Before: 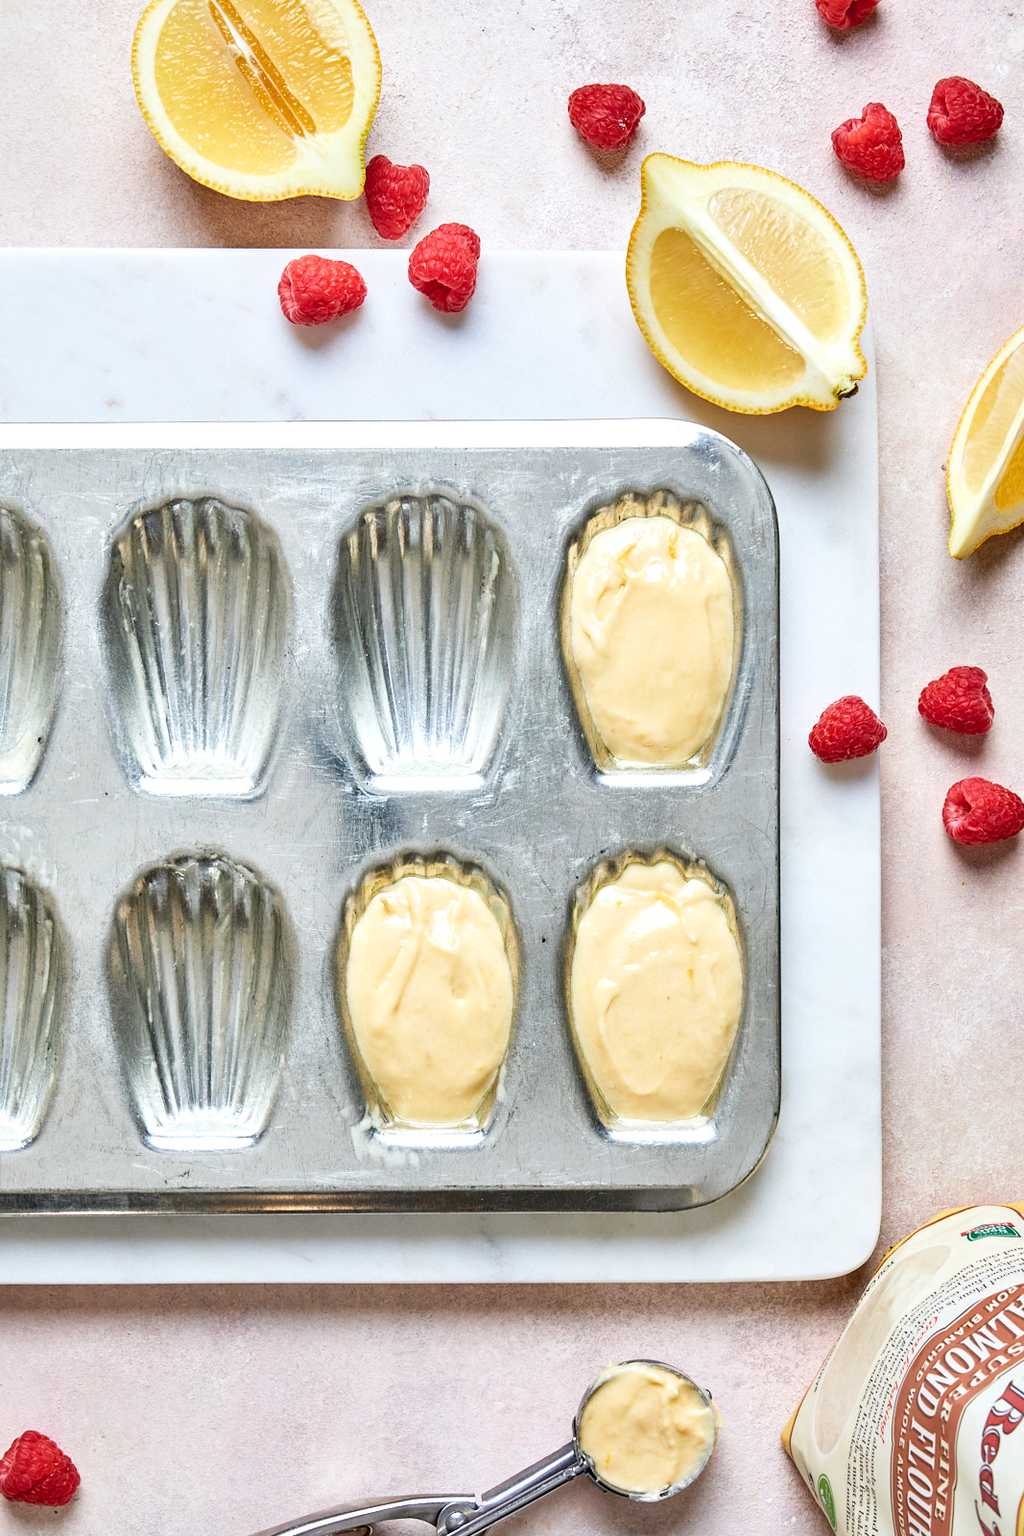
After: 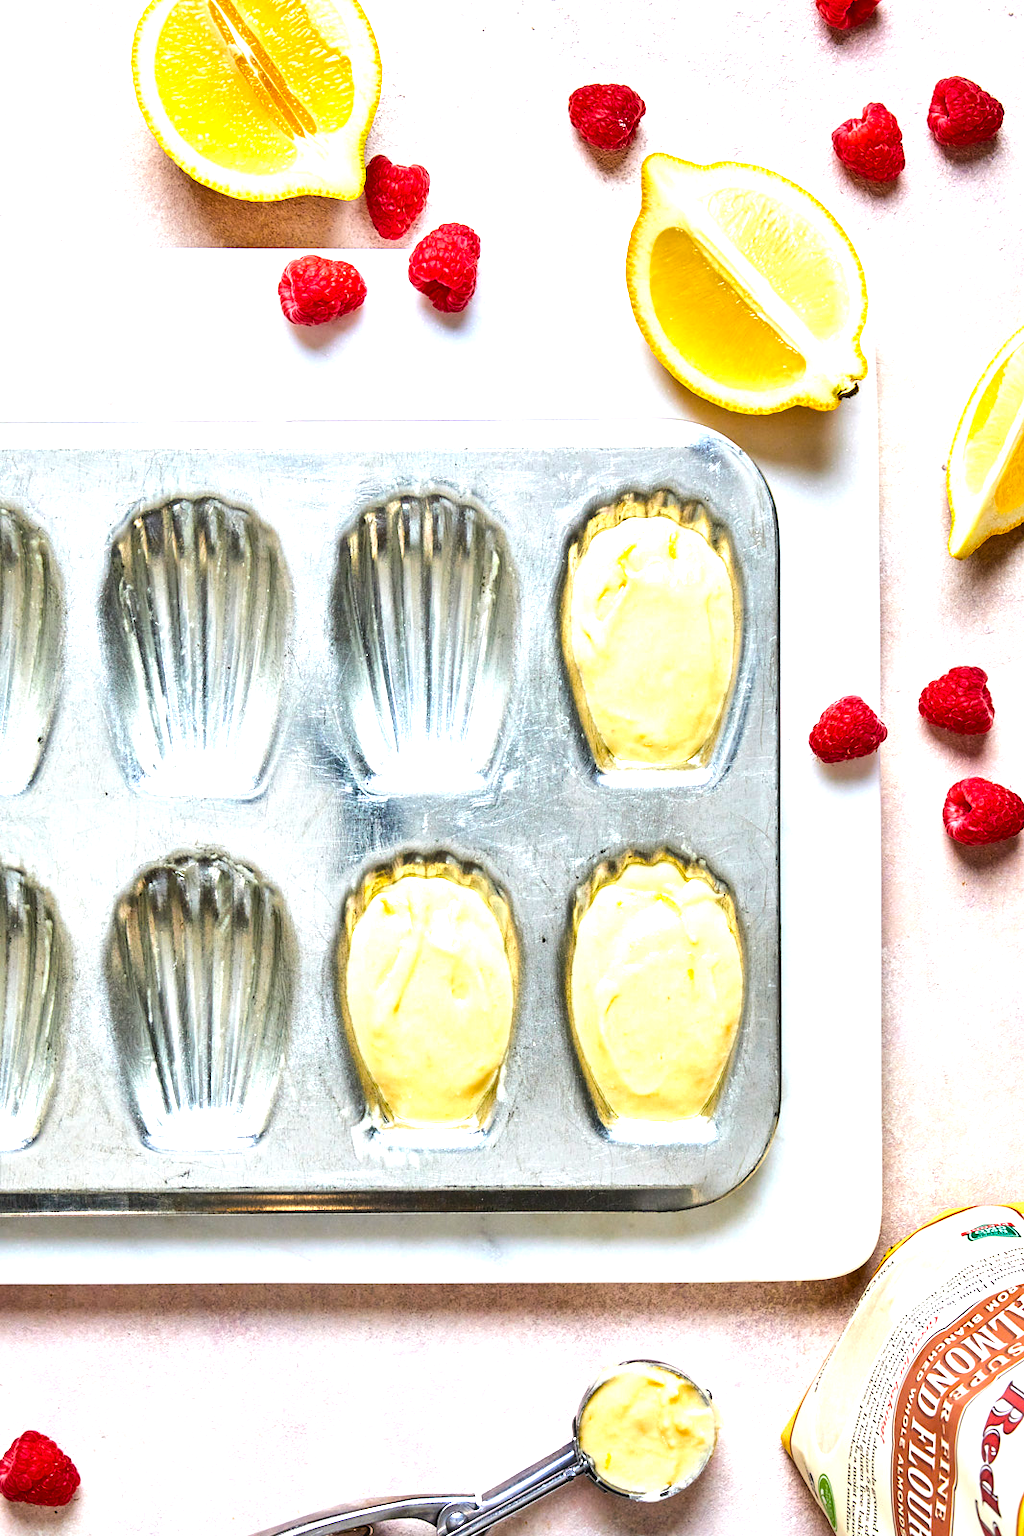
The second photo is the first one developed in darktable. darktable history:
color balance rgb: global offset › luminance 0.269%, linear chroma grading › global chroma 5.511%, perceptual saturation grading › global saturation 29.459%, perceptual brilliance grading › highlights 19.293%, perceptual brilliance grading › mid-tones 20.603%, perceptual brilliance grading › shadows -19.972%, global vibrance 9.939%
